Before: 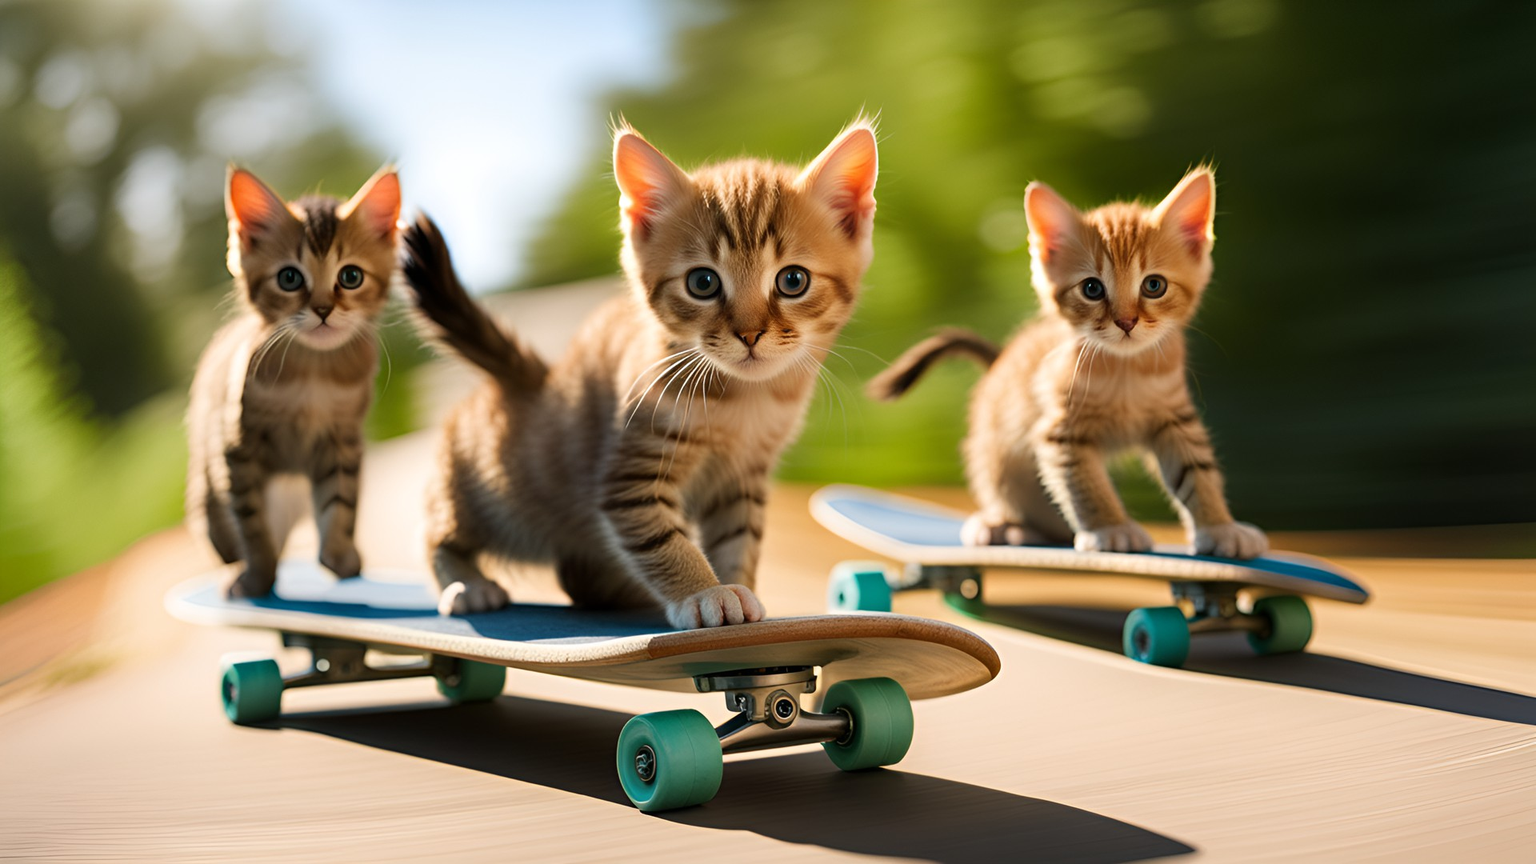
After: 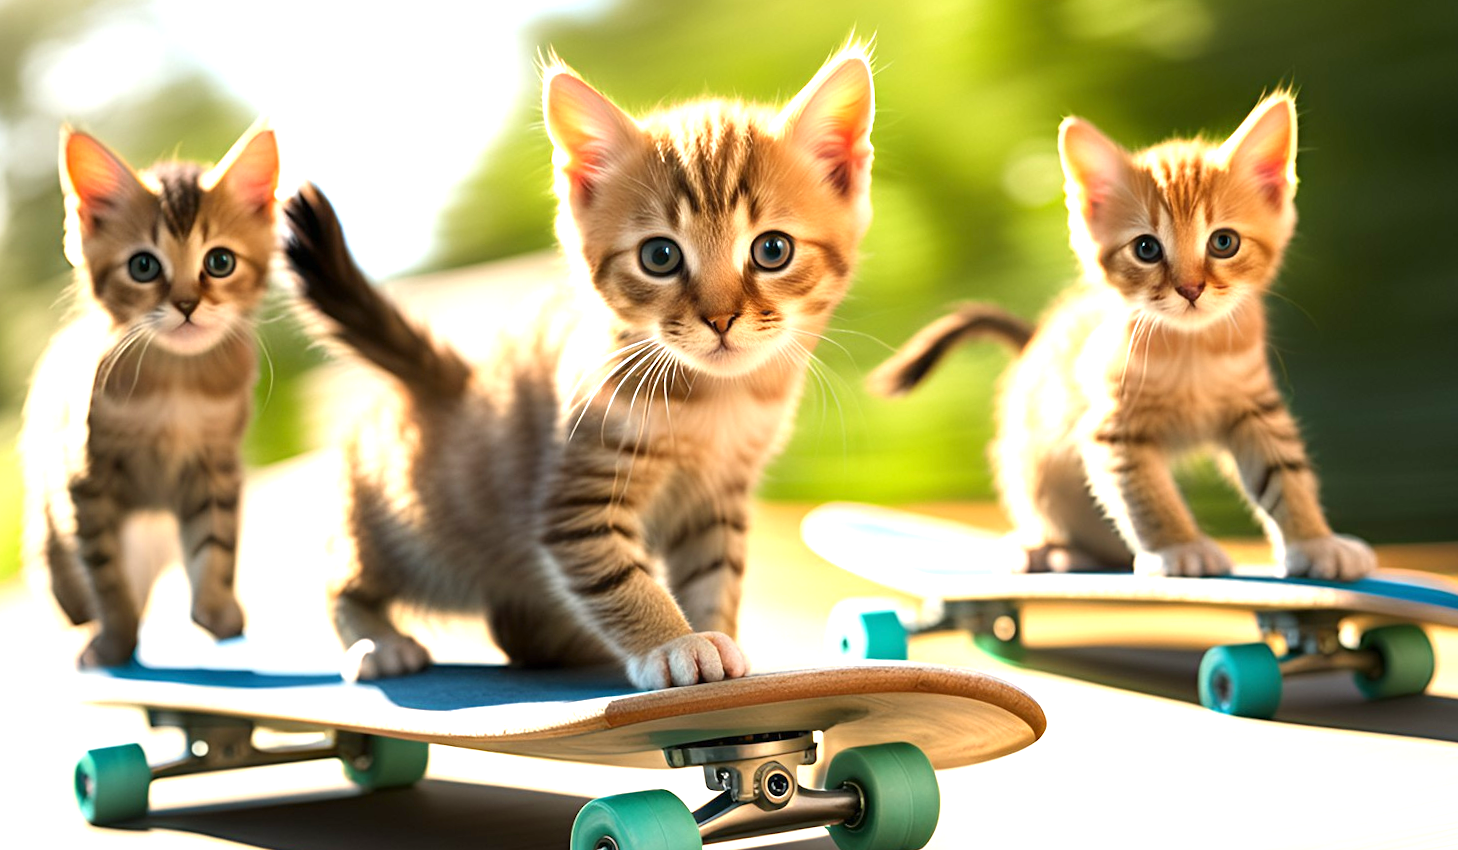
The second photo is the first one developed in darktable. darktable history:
rotate and perspective: rotation -1.75°, automatic cropping off
exposure: exposure 1.137 EV, compensate highlight preservation false
crop and rotate: left 11.831%, top 11.346%, right 13.429%, bottom 13.899%
